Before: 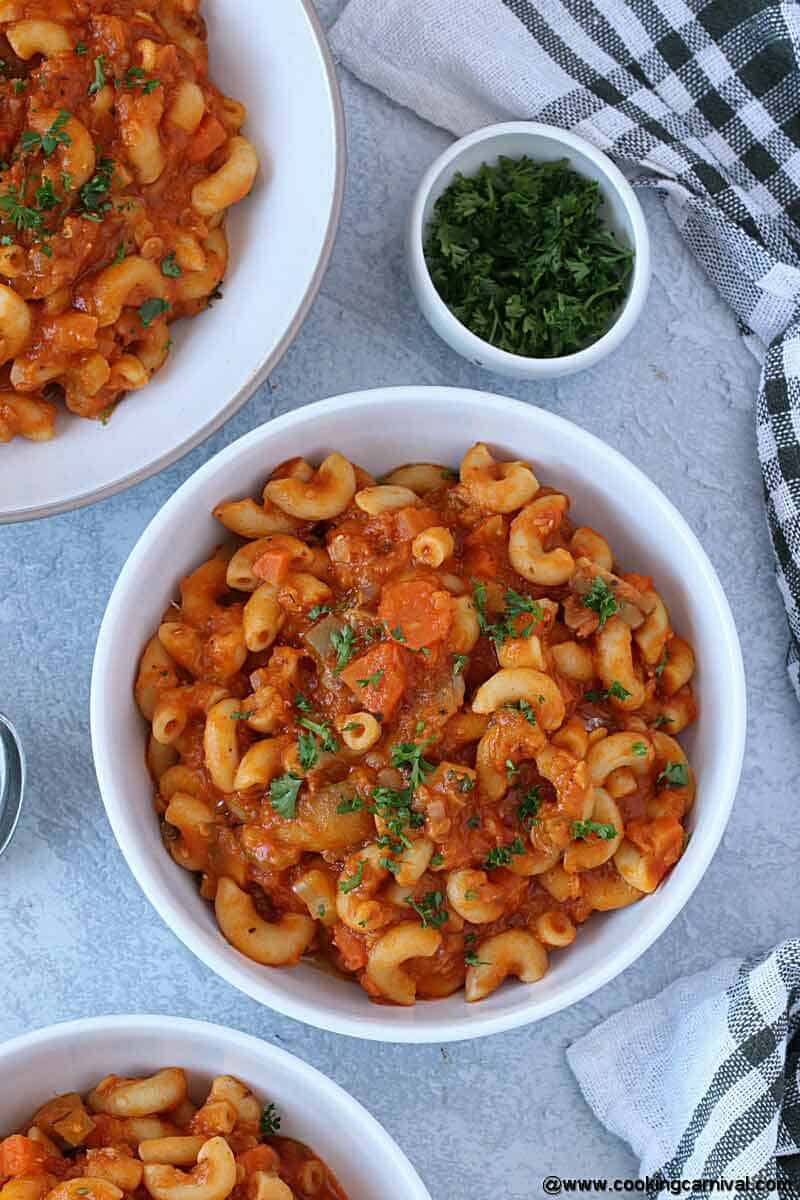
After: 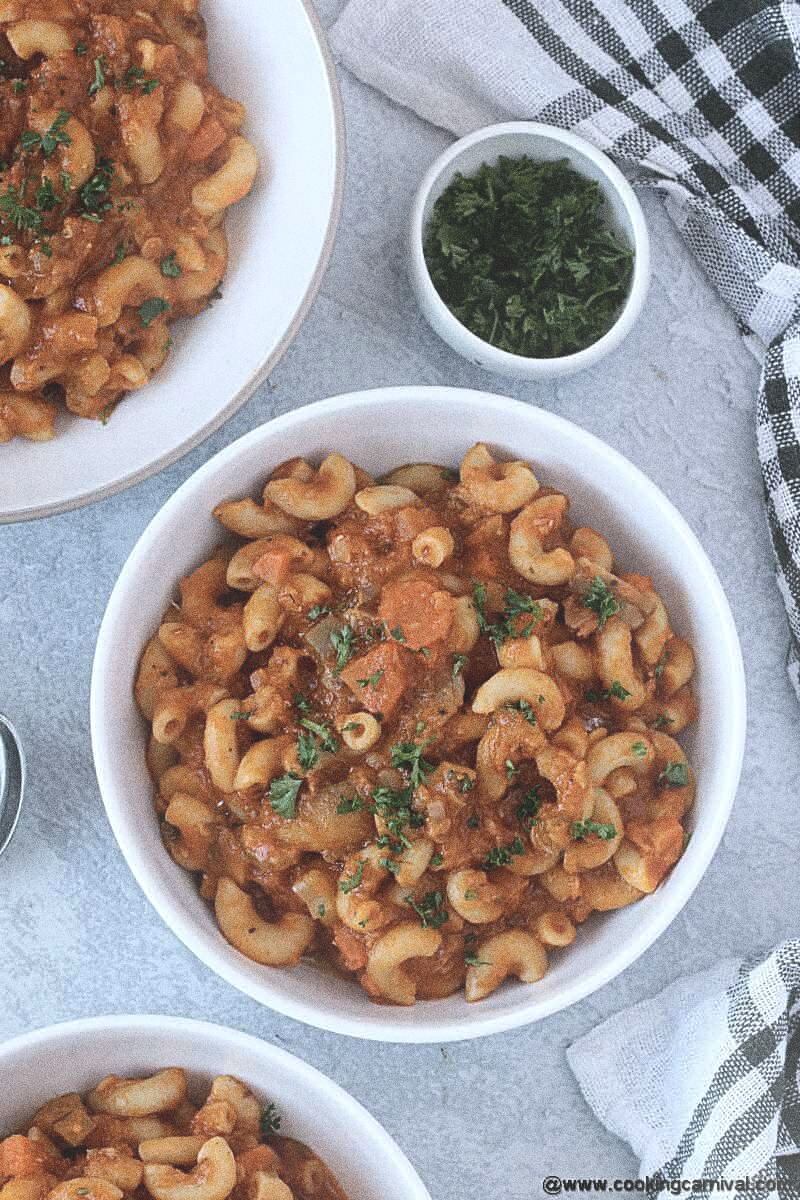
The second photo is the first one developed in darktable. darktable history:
grain: coarseness 0.09 ISO, strength 40%
contrast brightness saturation: contrast -0.26, saturation -0.43
bloom: size 15%, threshold 97%, strength 7%
tone equalizer: -8 EV -0.75 EV, -7 EV -0.7 EV, -6 EV -0.6 EV, -5 EV -0.4 EV, -3 EV 0.4 EV, -2 EV 0.6 EV, -1 EV 0.7 EV, +0 EV 0.75 EV, edges refinement/feathering 500, mask exposure compensation -1.57 EV, preserve details no
